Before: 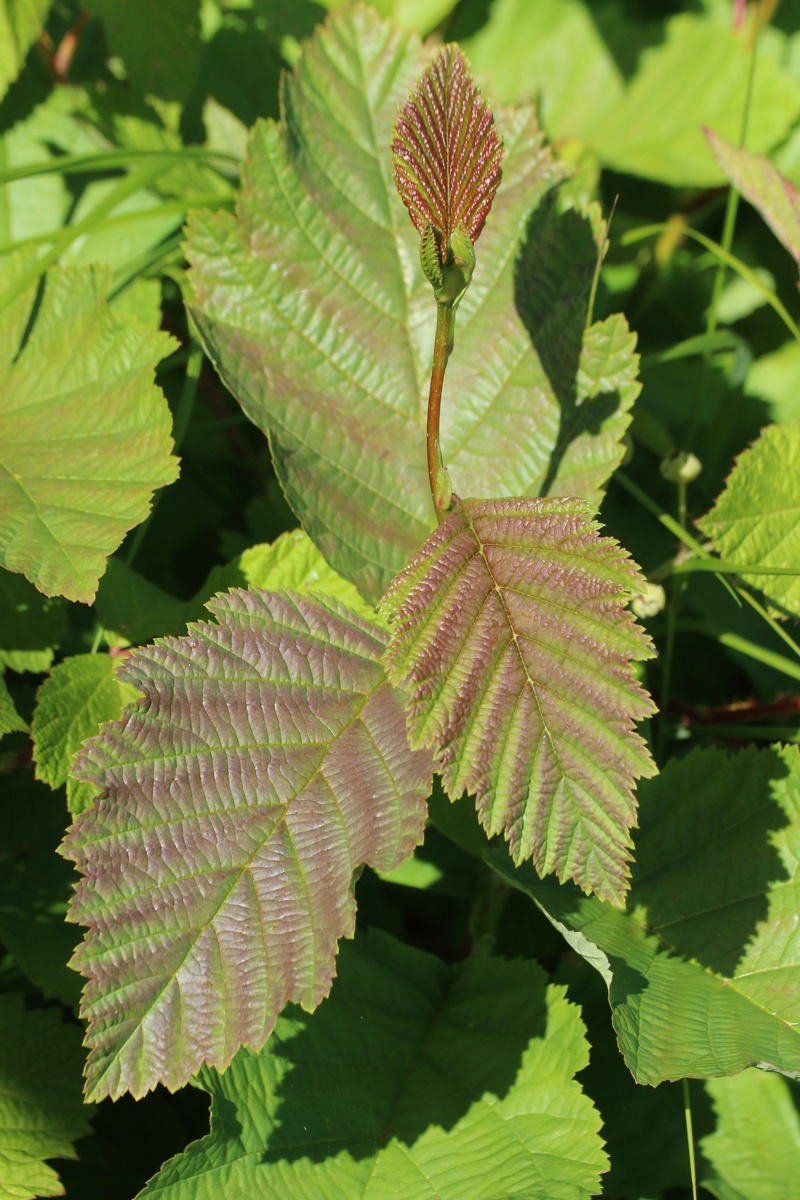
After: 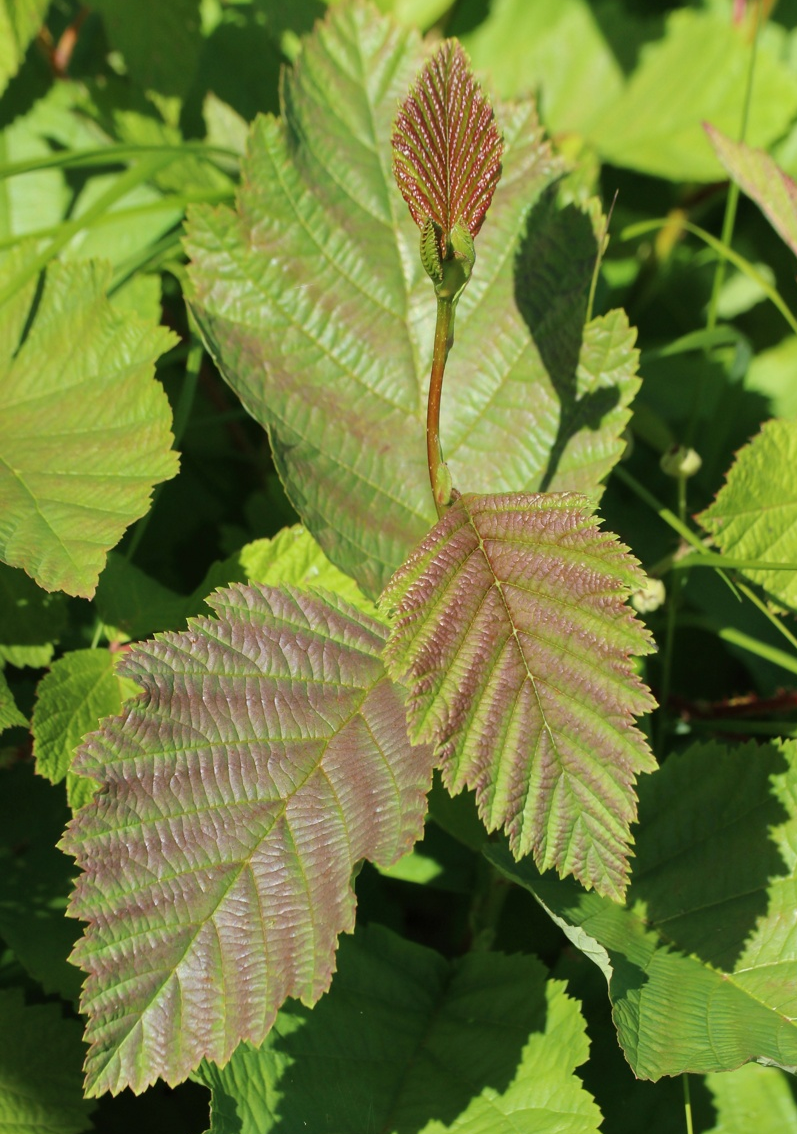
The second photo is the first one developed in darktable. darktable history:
shadows and highlights: shadows 37.27, highlights -28.18, soften with gaussian
crop: top 0.448%, right 0.264%, bottom 5.045%
